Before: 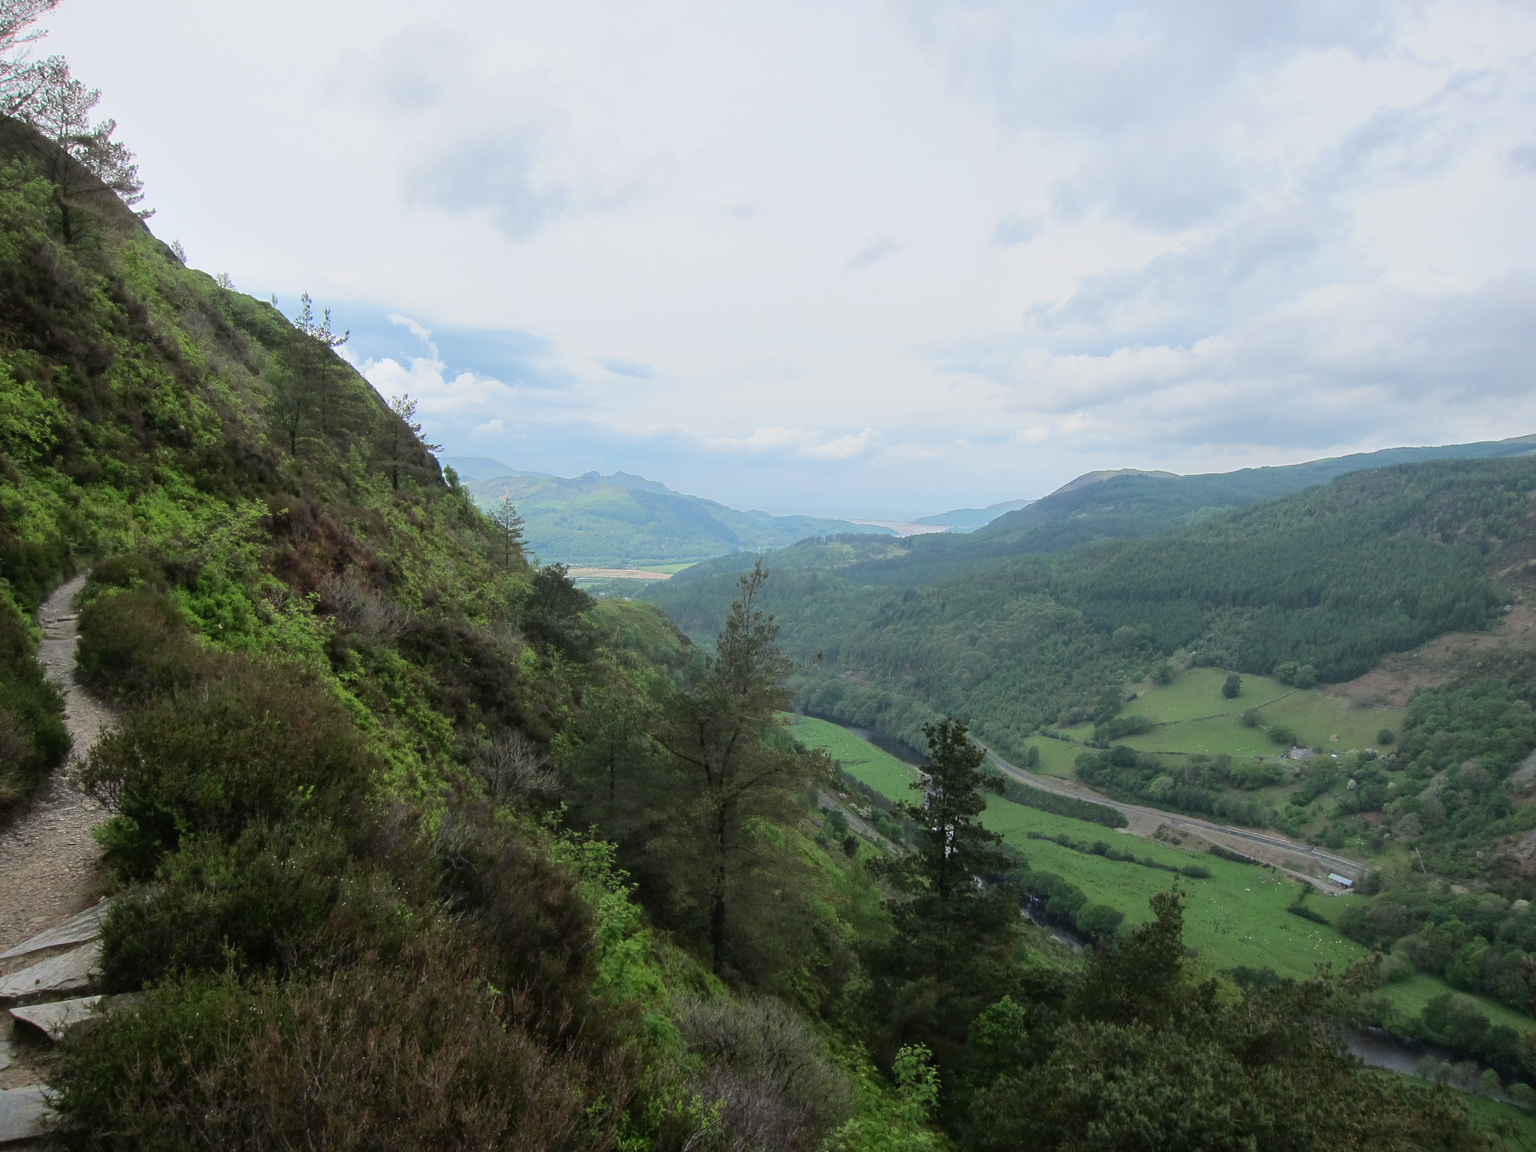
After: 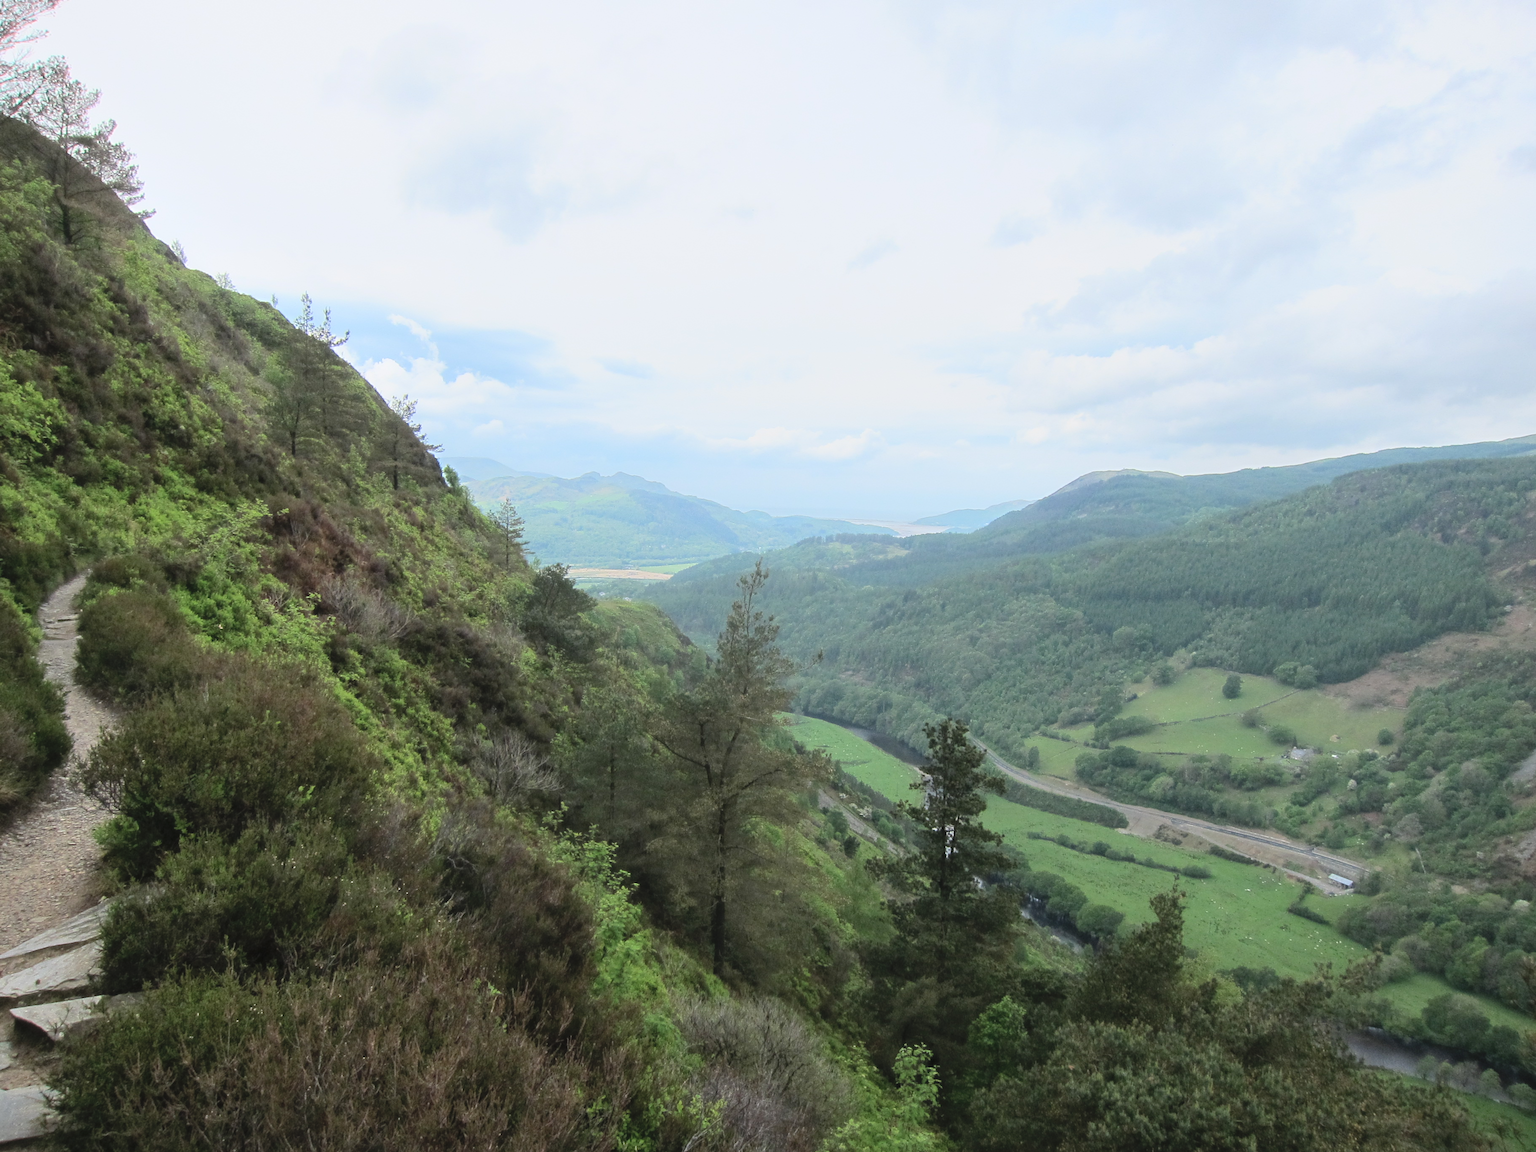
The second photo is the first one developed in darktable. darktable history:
contrast brightness saturation: contrast 0.14, brightness 0.221
